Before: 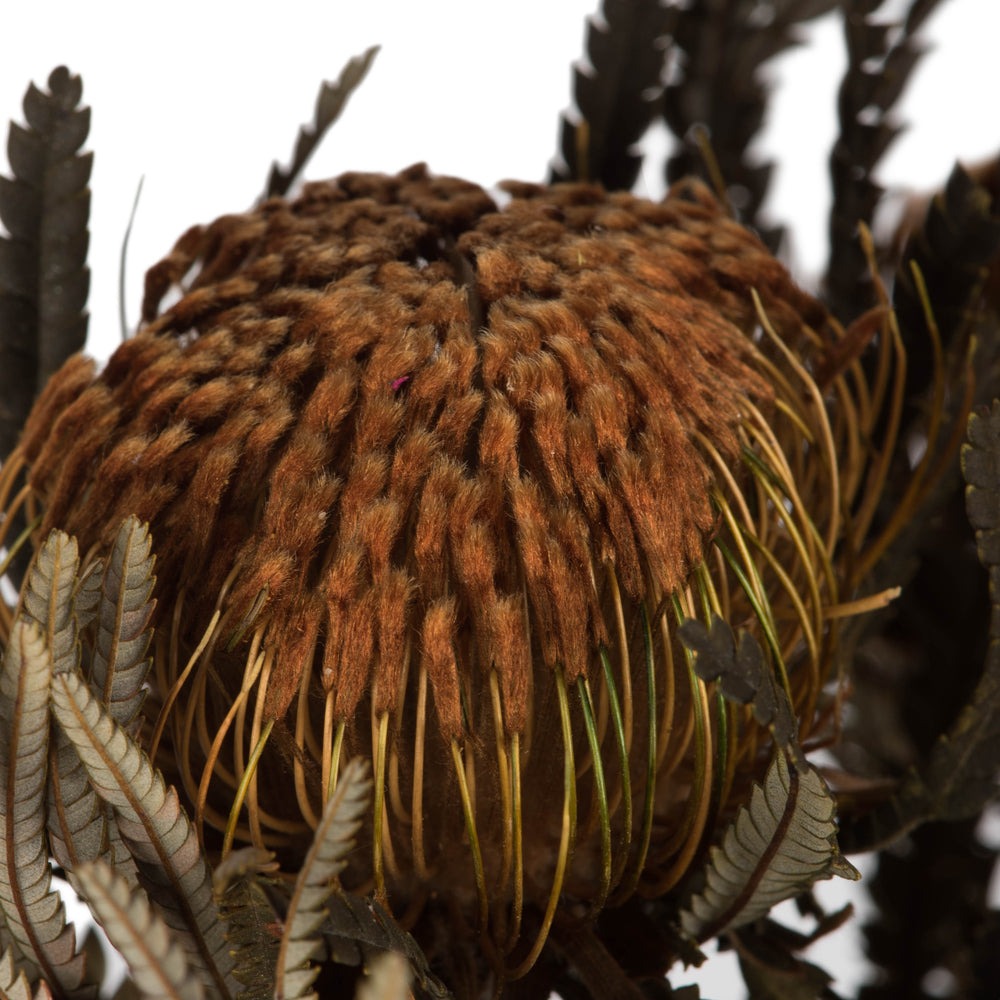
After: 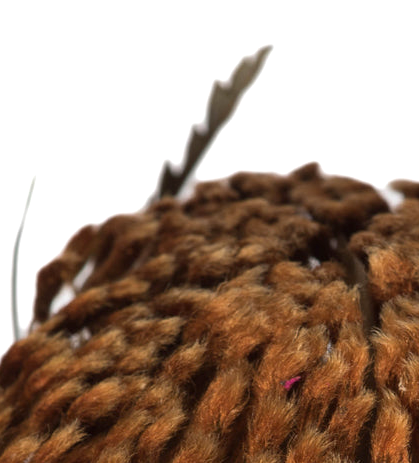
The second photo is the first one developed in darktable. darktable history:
exposure: exposure 0.3 EV, compensate highlight preservation false
crop and rotate: left 10.817%, top 0.062%, right 47.194%, bottom 53.626%
